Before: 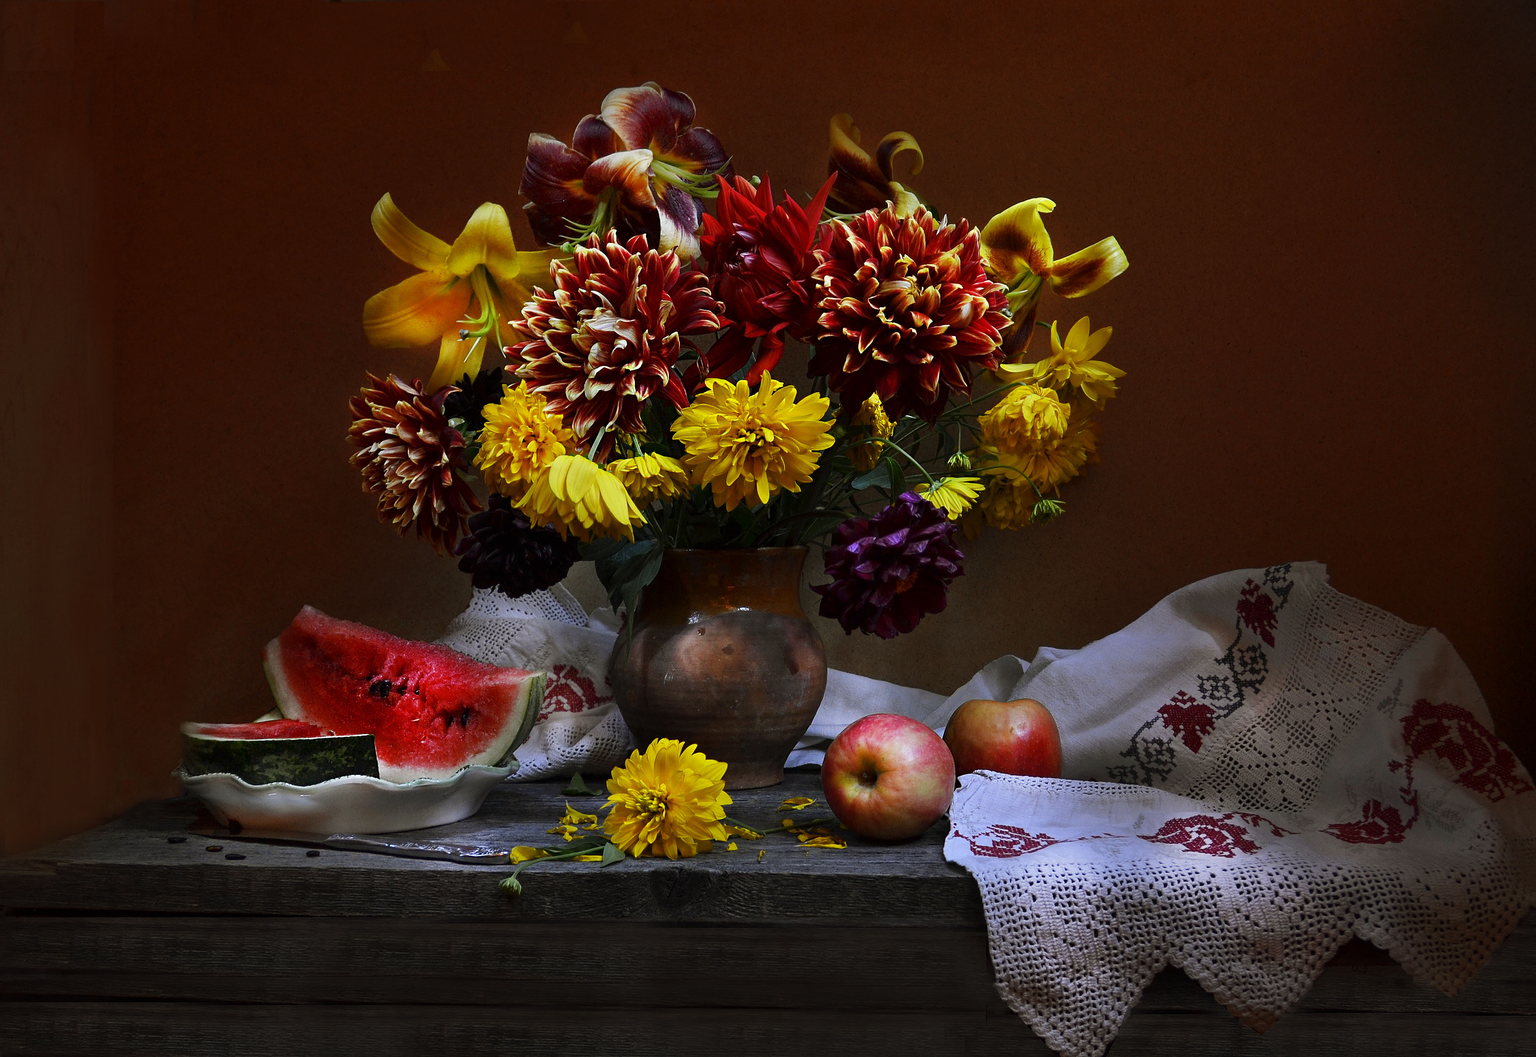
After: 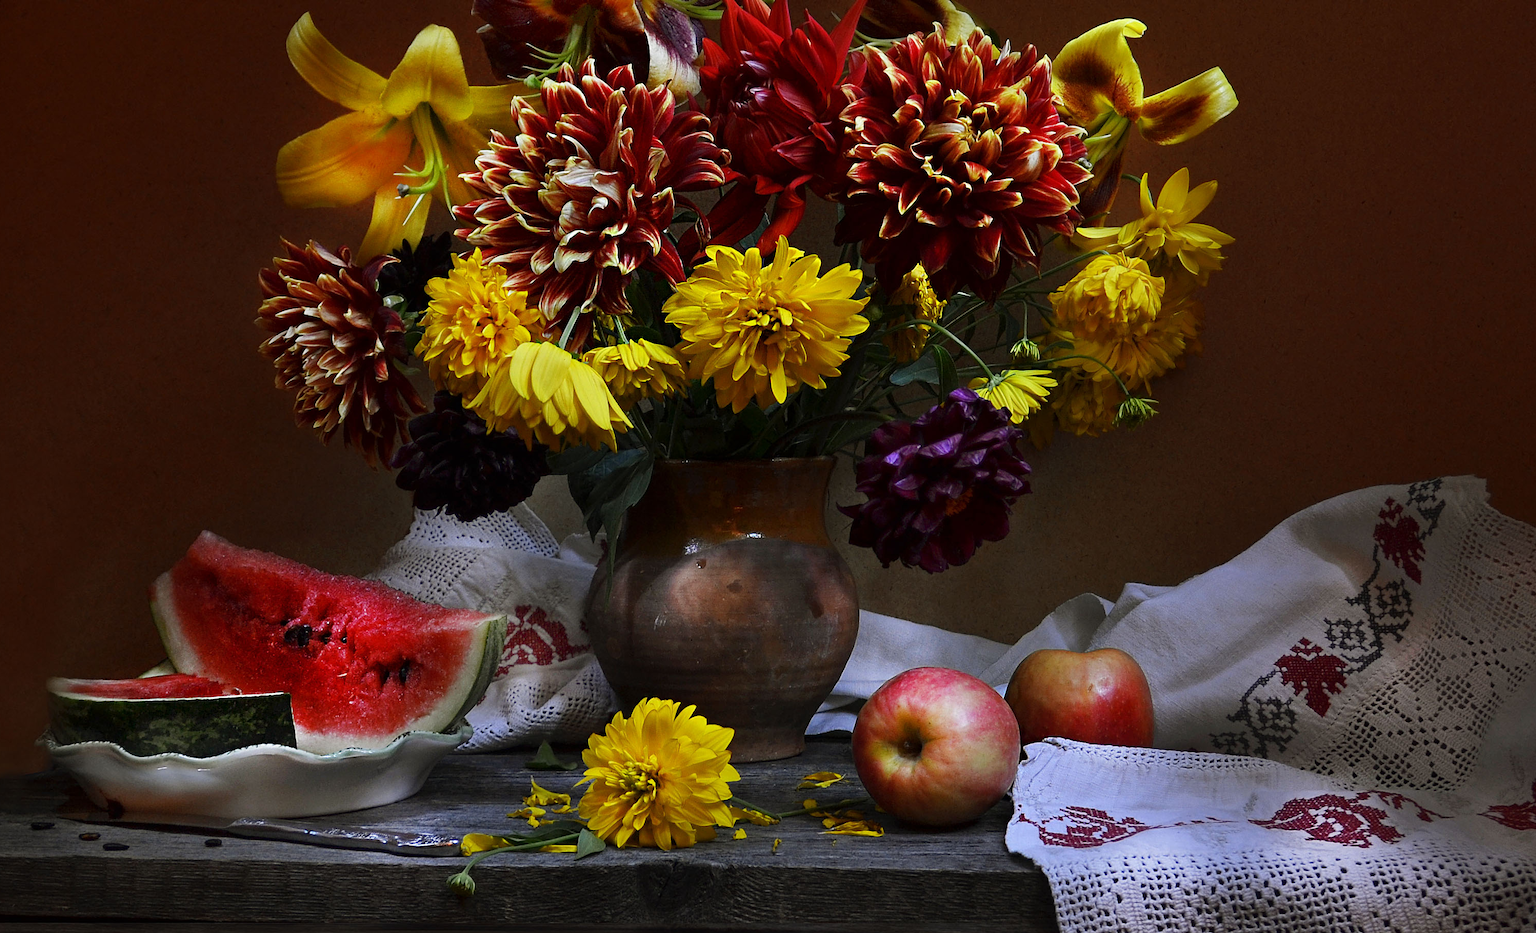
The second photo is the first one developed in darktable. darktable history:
crop: left 9.343%, top 17.339%, right 11.044%, bottom 12.317%
